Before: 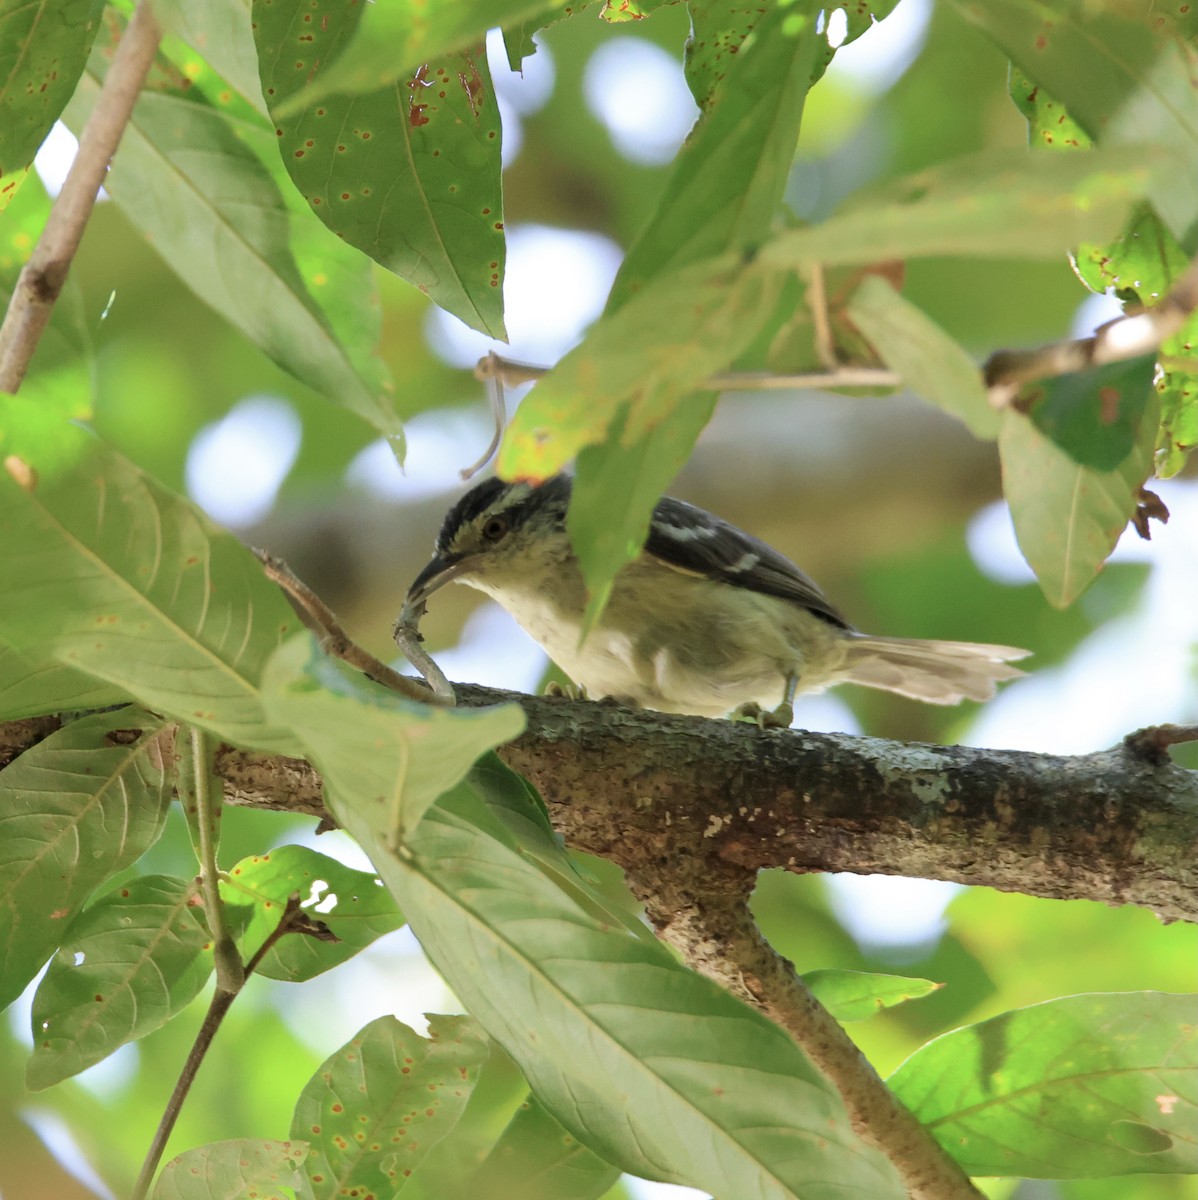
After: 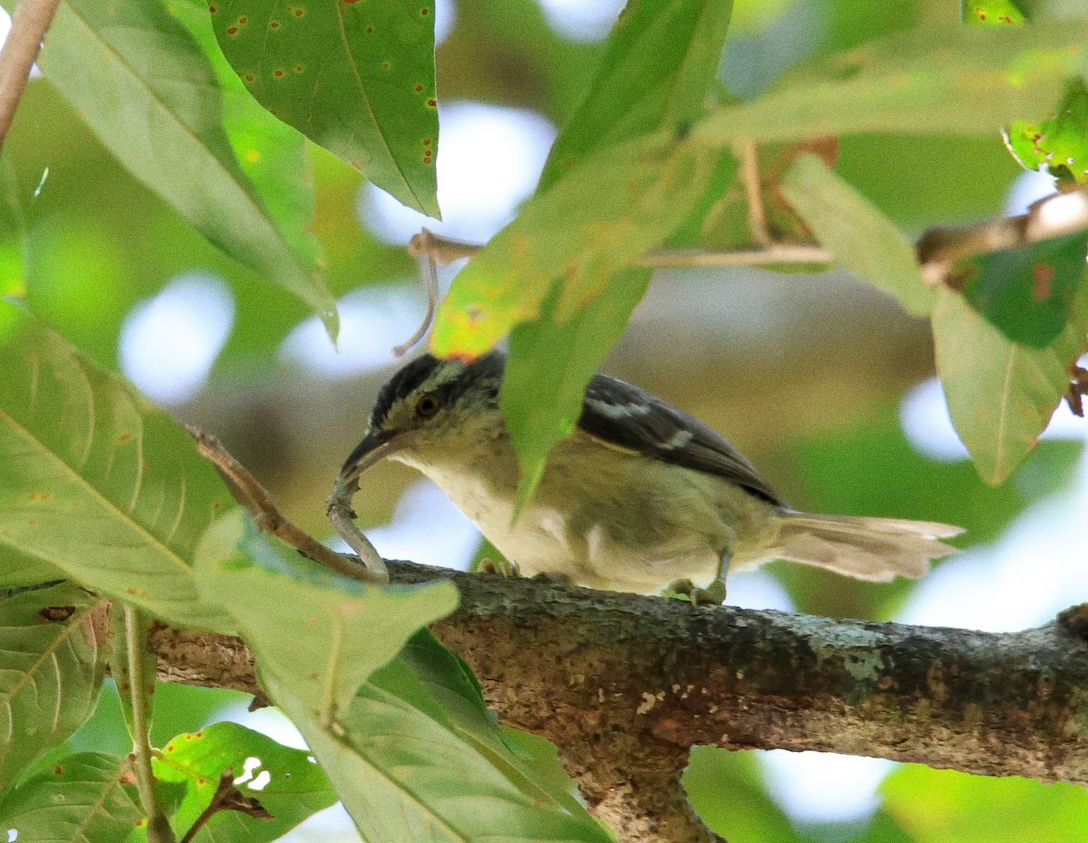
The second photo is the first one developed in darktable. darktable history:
grain: coarseness 0.09 ISO
crop: left 5.596%, top 10.314%, right 3.534%, bottom 19.395%
exposure: black level correction 0.001, compensate highlight preservation false
